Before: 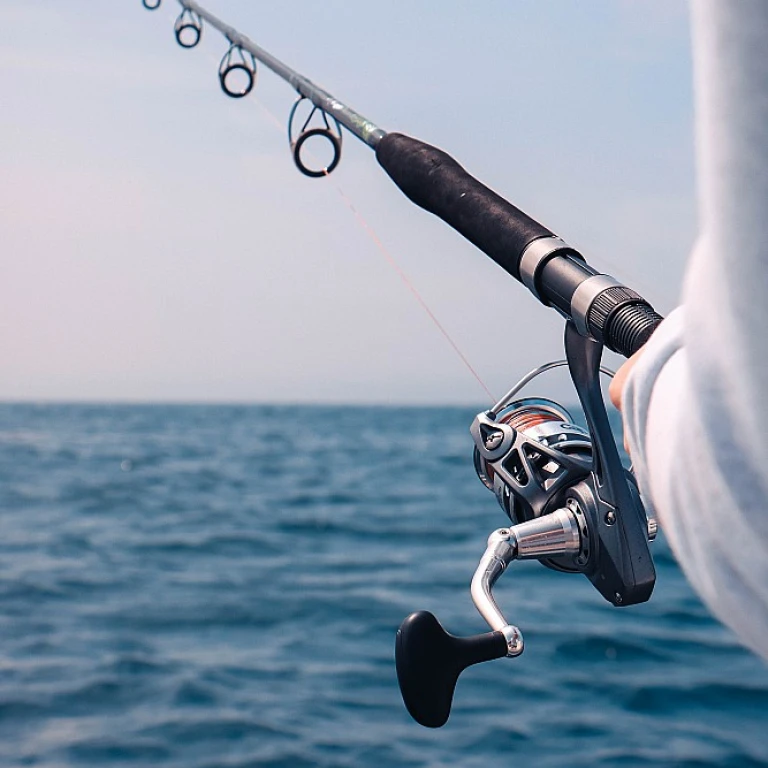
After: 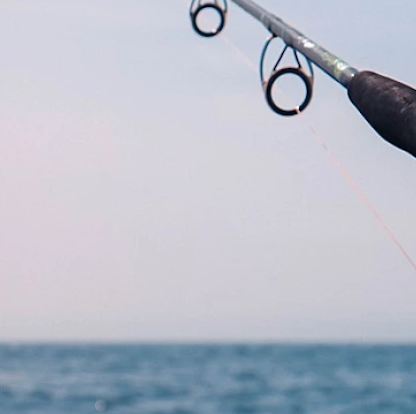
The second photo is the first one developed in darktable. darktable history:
rotate and perspective: rotation -0.45°, automatic cropping original format, crop left 0.008, crop right 0.992, crop top 0.012, crop bottom 0.988
crop and rotate: left 3.047%, top 7.509%, right 42.236%, bottom 37.598%
